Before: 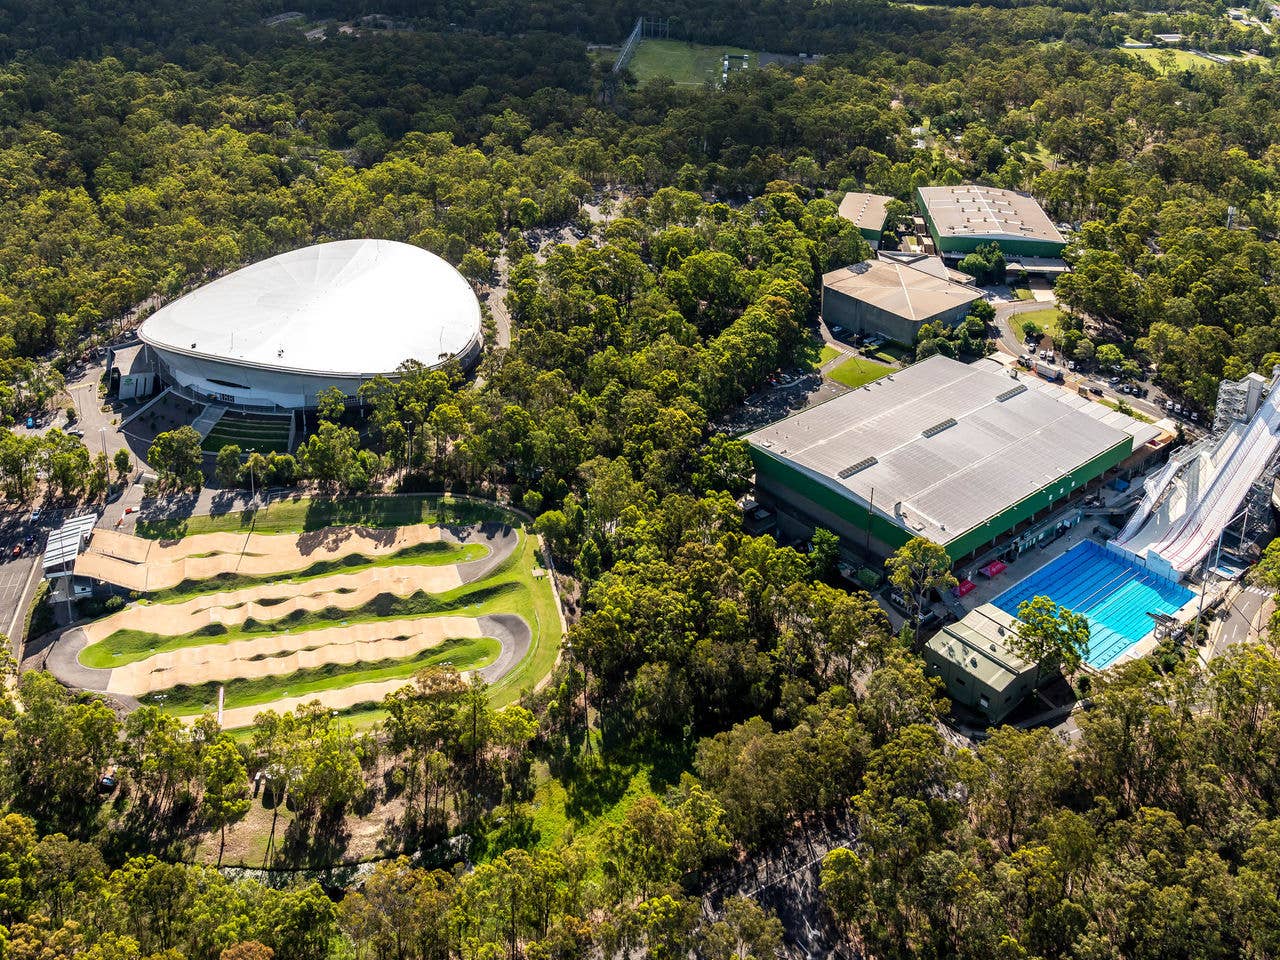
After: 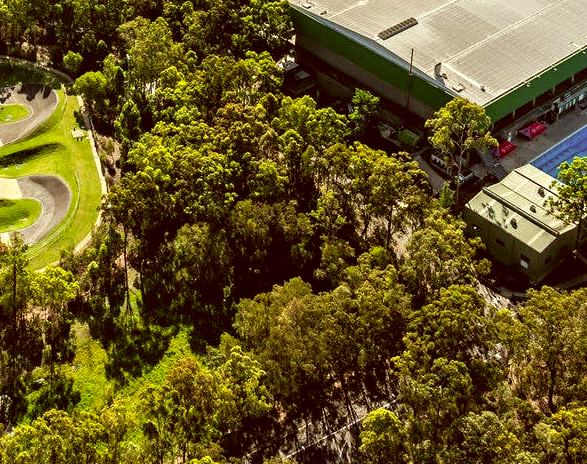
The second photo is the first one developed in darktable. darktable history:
crop: left 35.976%, top 45.819%, right 18.162%, bottom 5.807%
color correction: highlights a* -5.3, highlights b* 9.8, shadows a* 9.8, shadows b* 24.26
contrast equalizer: y [[0.524, 0.538, 0.547, 0.548, 0.538, 0.524], [0.5 ×6], [0.5 ×6], [0 ×6], [0 ×6]]
